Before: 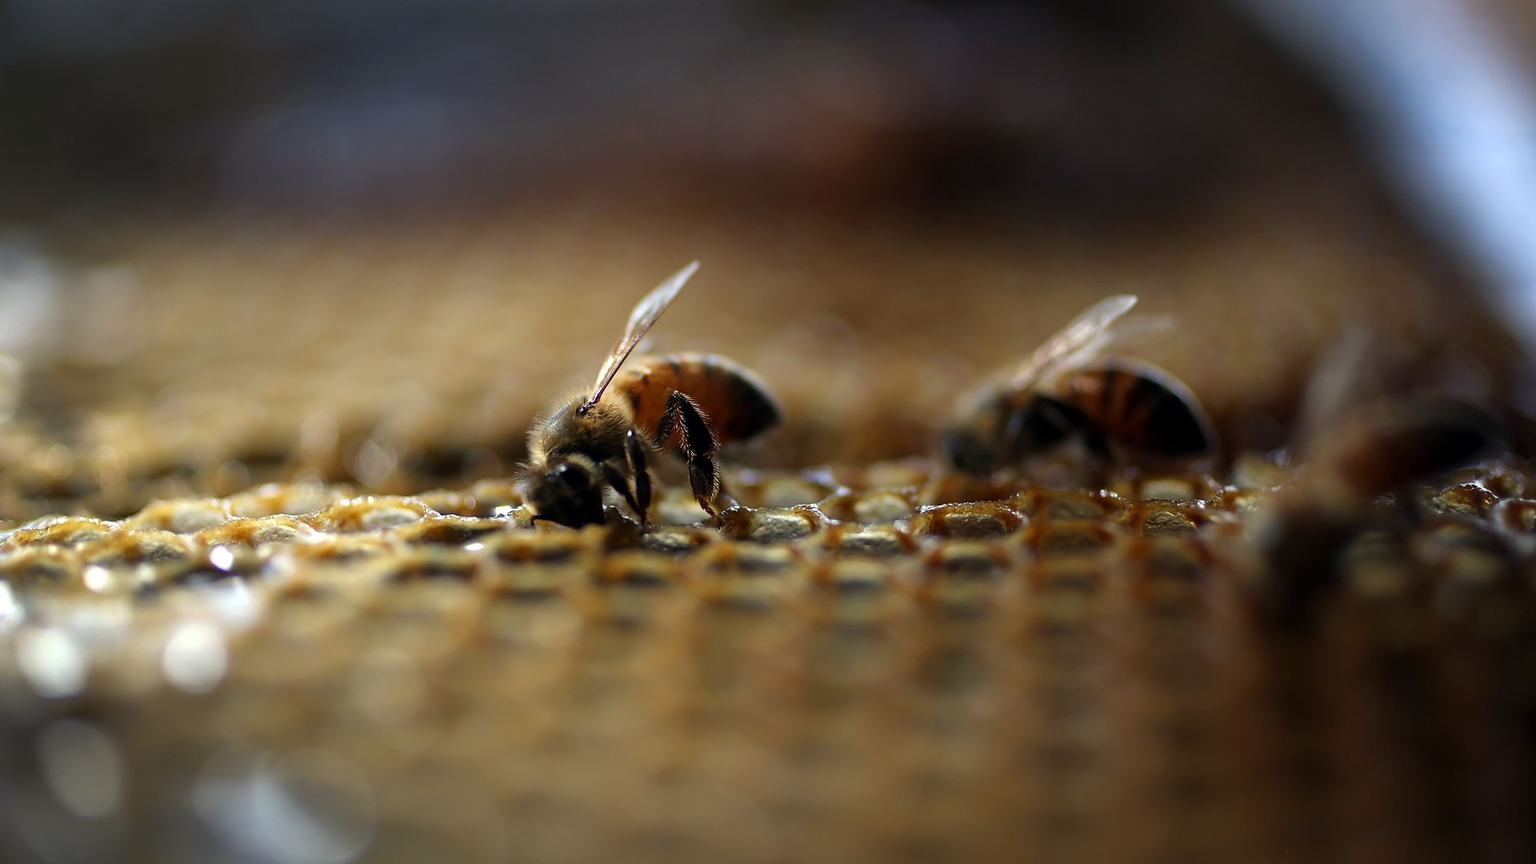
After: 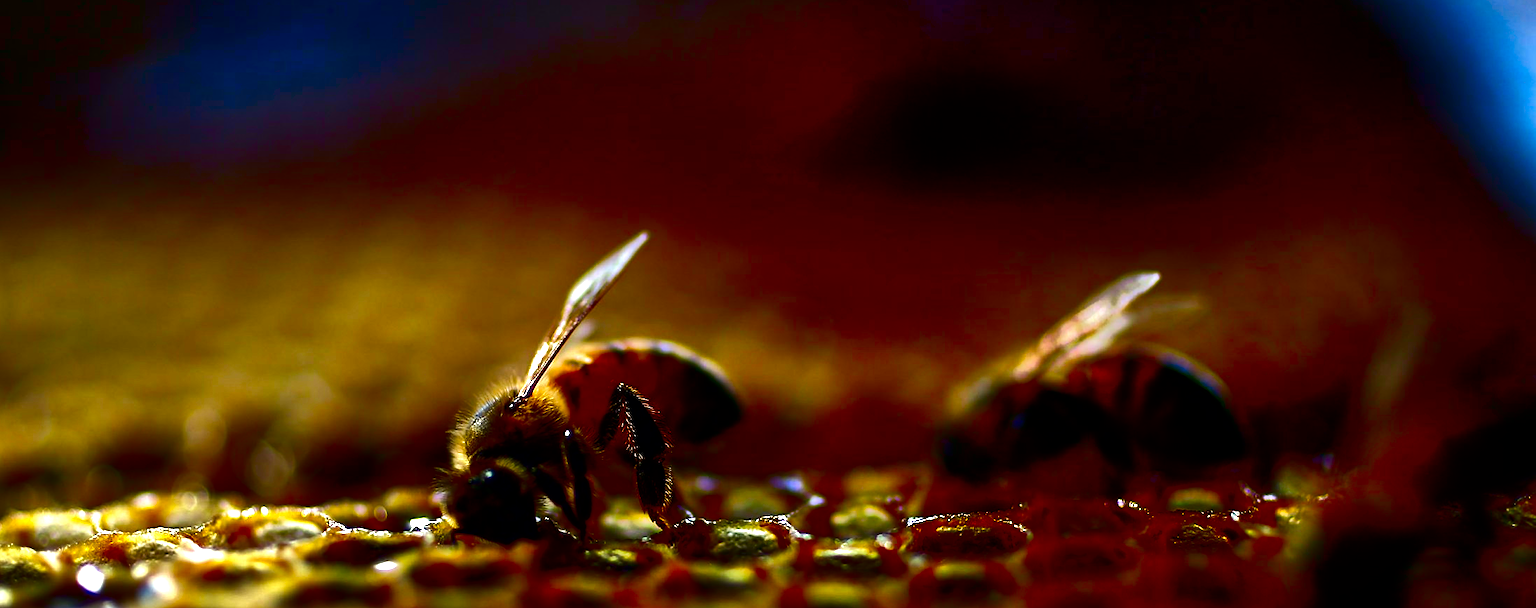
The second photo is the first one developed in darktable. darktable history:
contrast brightness saturation: brightness -0.99, saturation 0.984
shadows and highlights: low approximation 0.01, soften with gaussian
crop and rotate: left 9.425%, top 7.307%, right 4.992%, bottom 32.388%
exposure: black level correction 0, exposure 0.5 EV, compensate highlight preservation false
